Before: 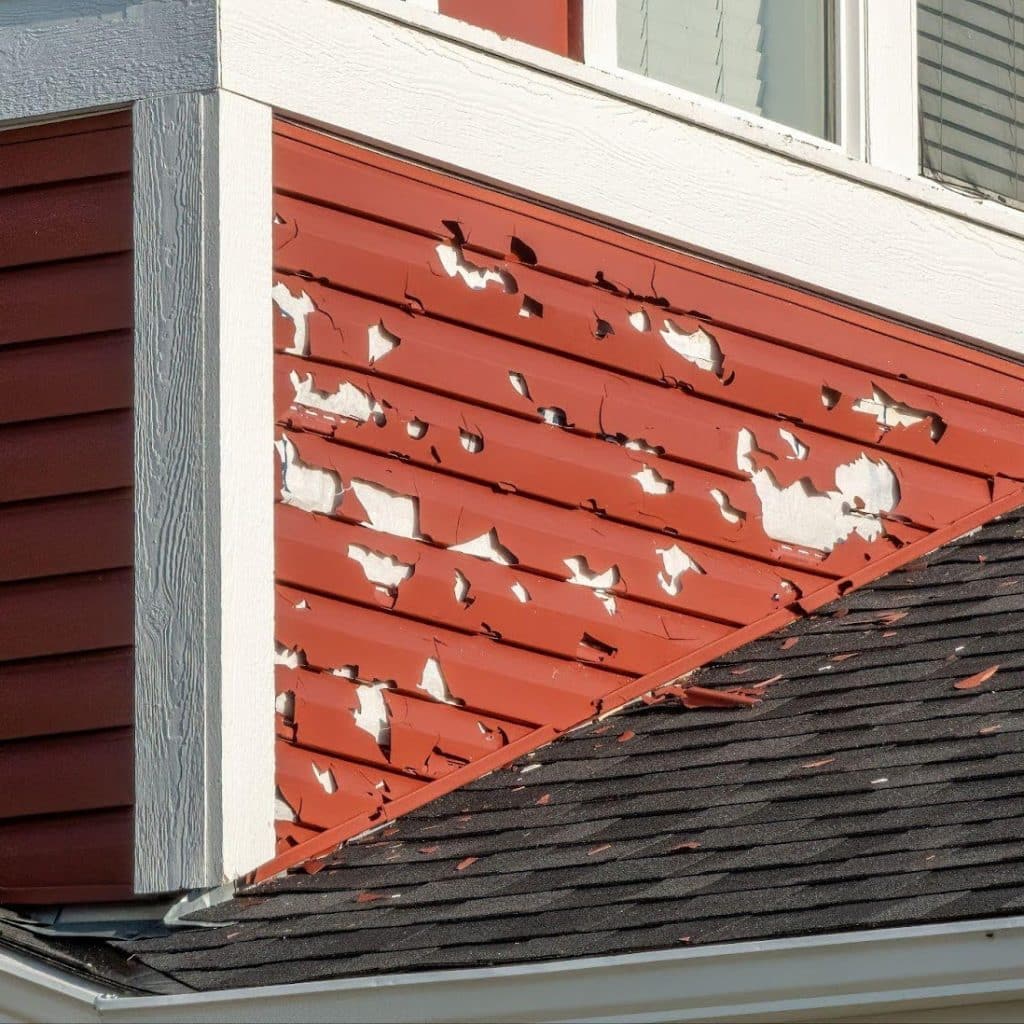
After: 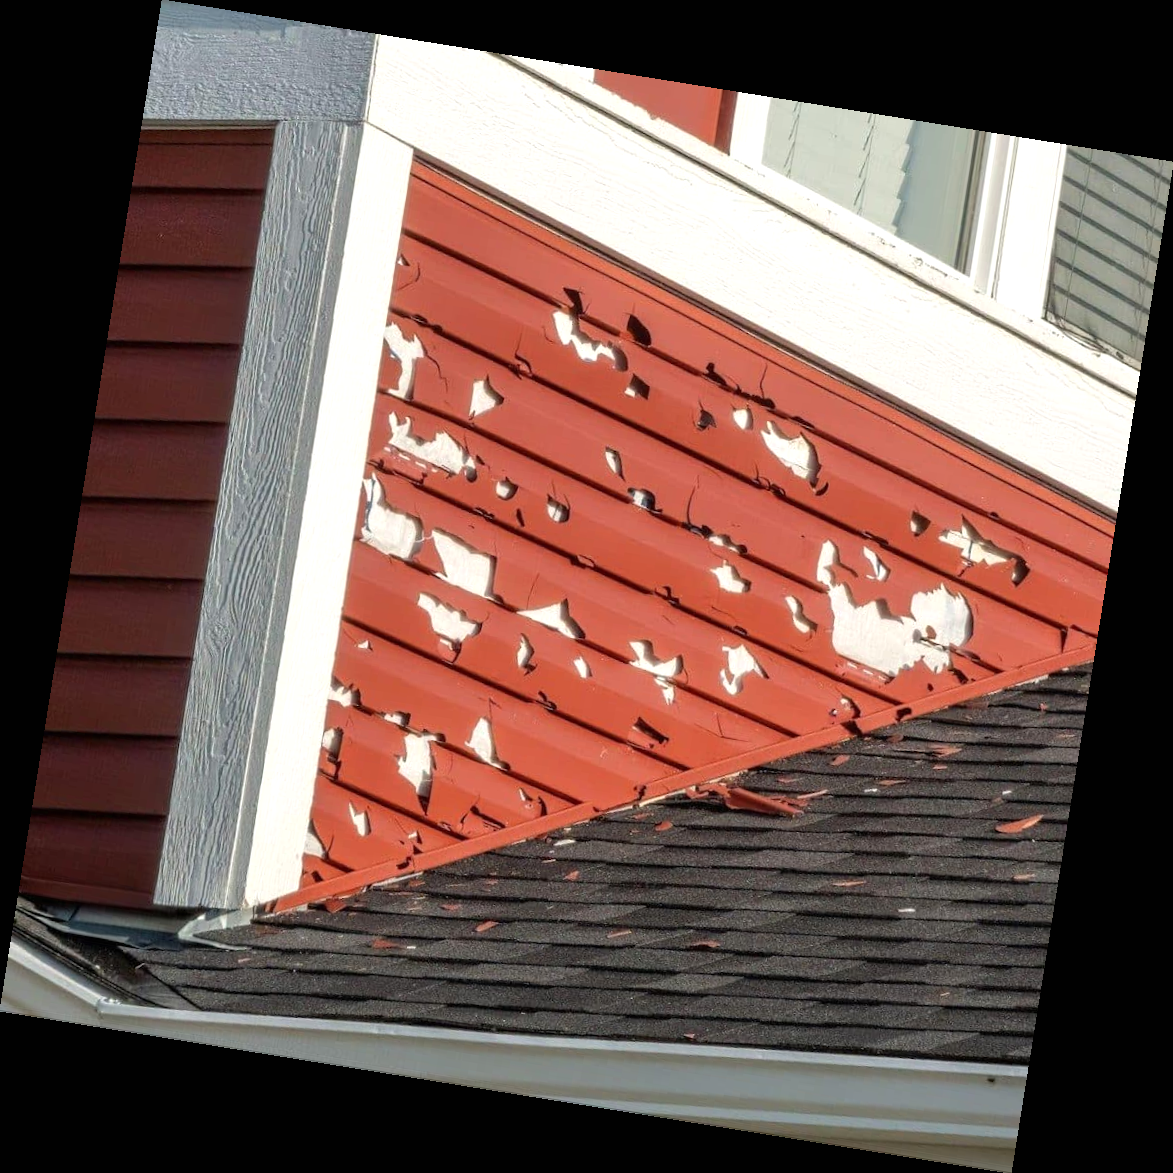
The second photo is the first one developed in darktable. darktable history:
exposure: black level correction 0, exposure 0.2 EV, compensate exposure bias true, compensate highlight preservation false
rotate and perspective: rotation 9.12°, automatic cropping off
